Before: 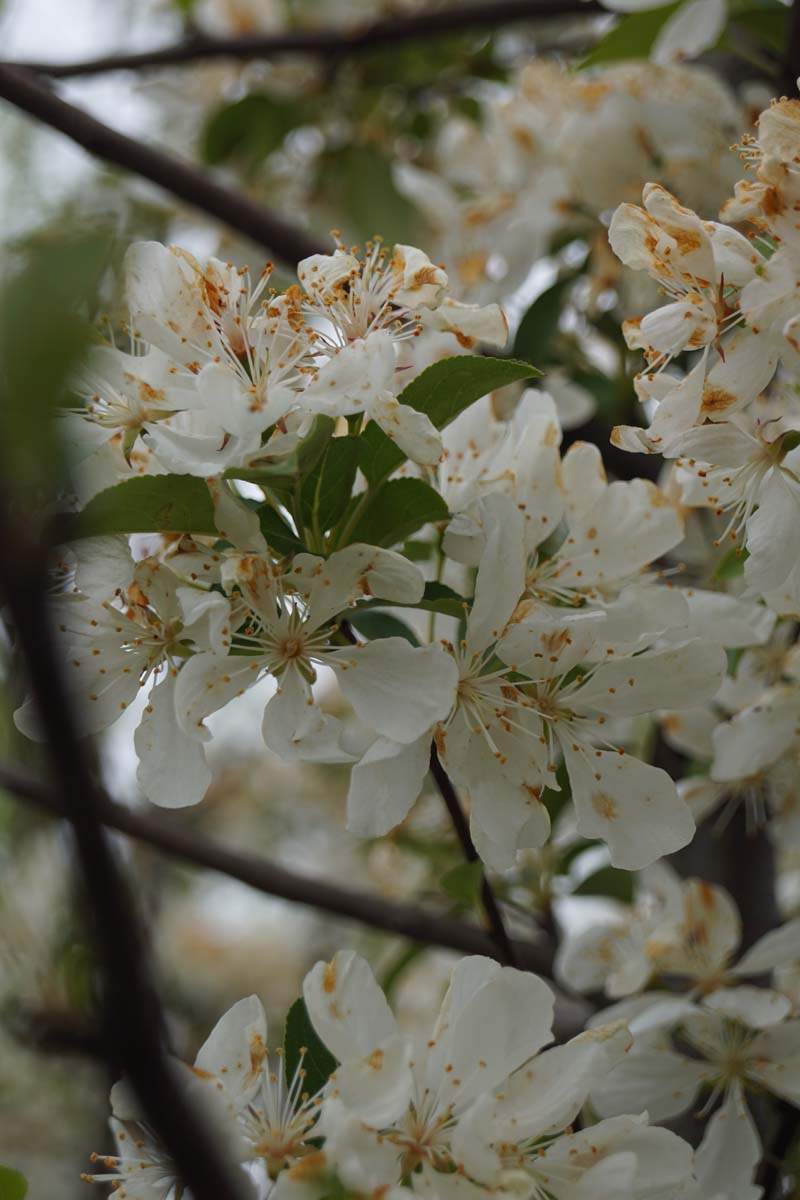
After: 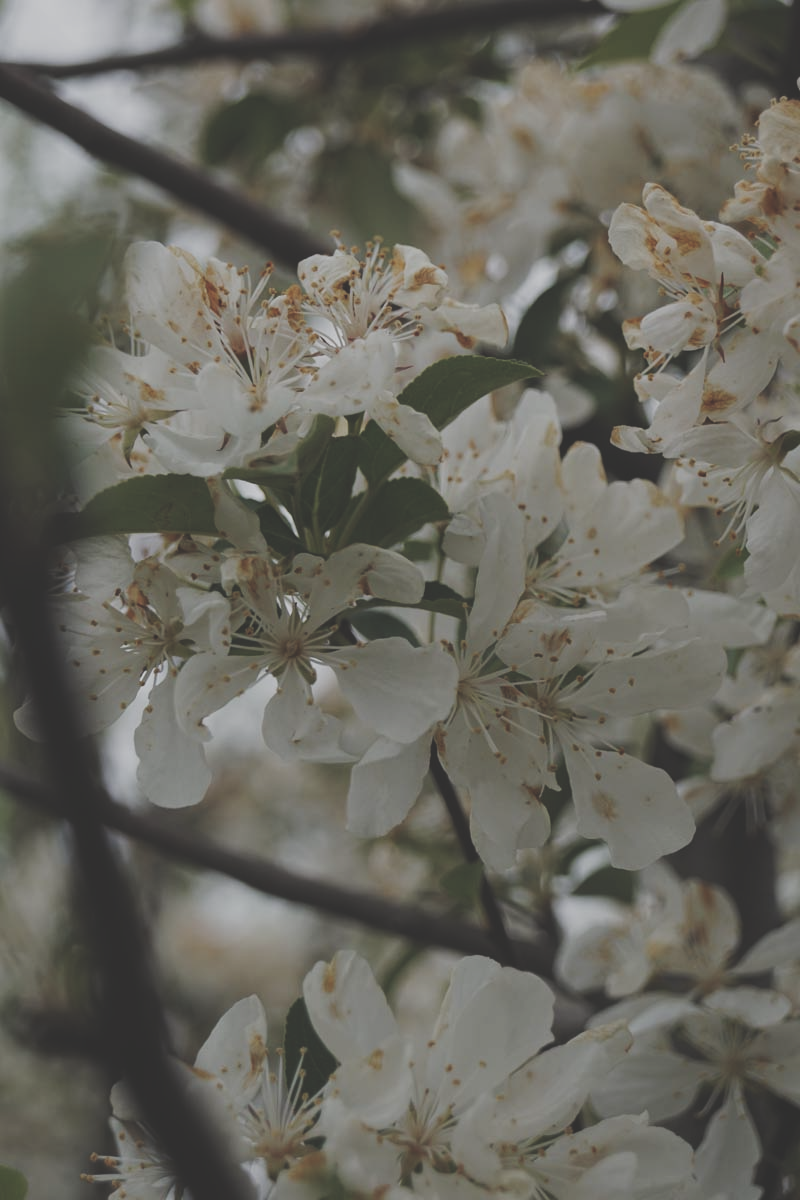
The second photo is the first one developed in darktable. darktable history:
exposure: black level correction -0.087, compensate highlight preservation false
levels: levels [0.116, 0.574, 1]
tone equalizer: edges refinement/feathering 500, mask exposure compensation -1.57 EV, preserve details no
filmic rgb: black relative exposure -5.07 EV, white relative exposure 3.98 EV, threshold 5.98 EV, hardness 2.89, contrast 1.097, add noise in highlights 0.001, preserve chrominance no, color science v3 (2019), use custom middle-gray values true, contrast in highlights soft, enable highlight reconstruction true
